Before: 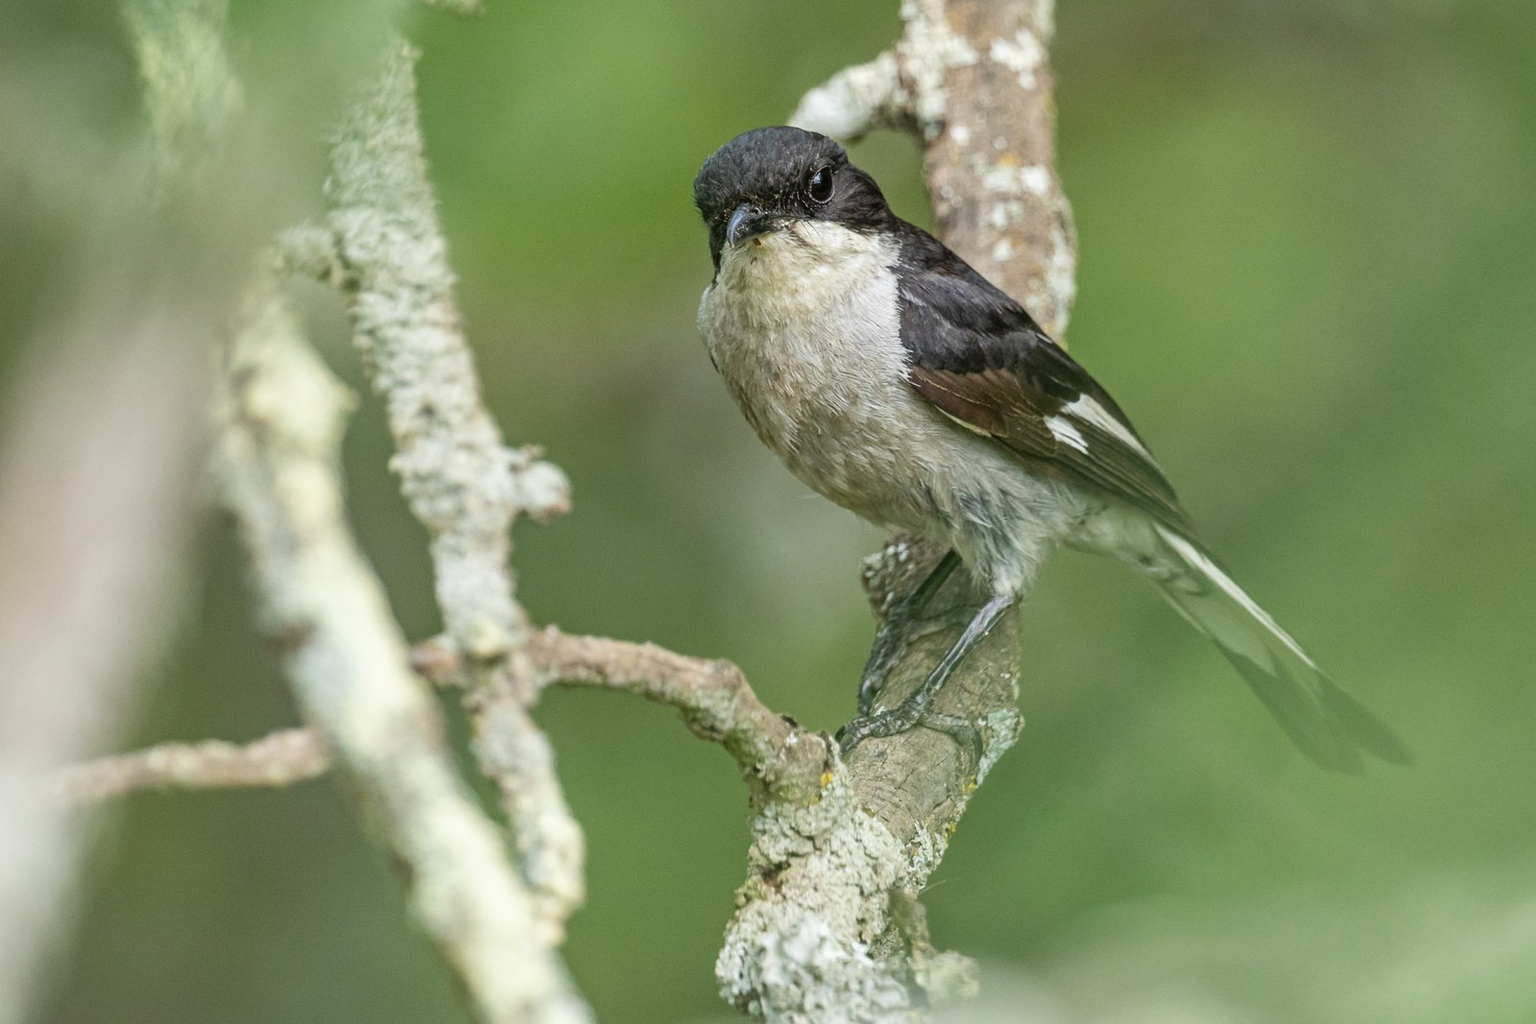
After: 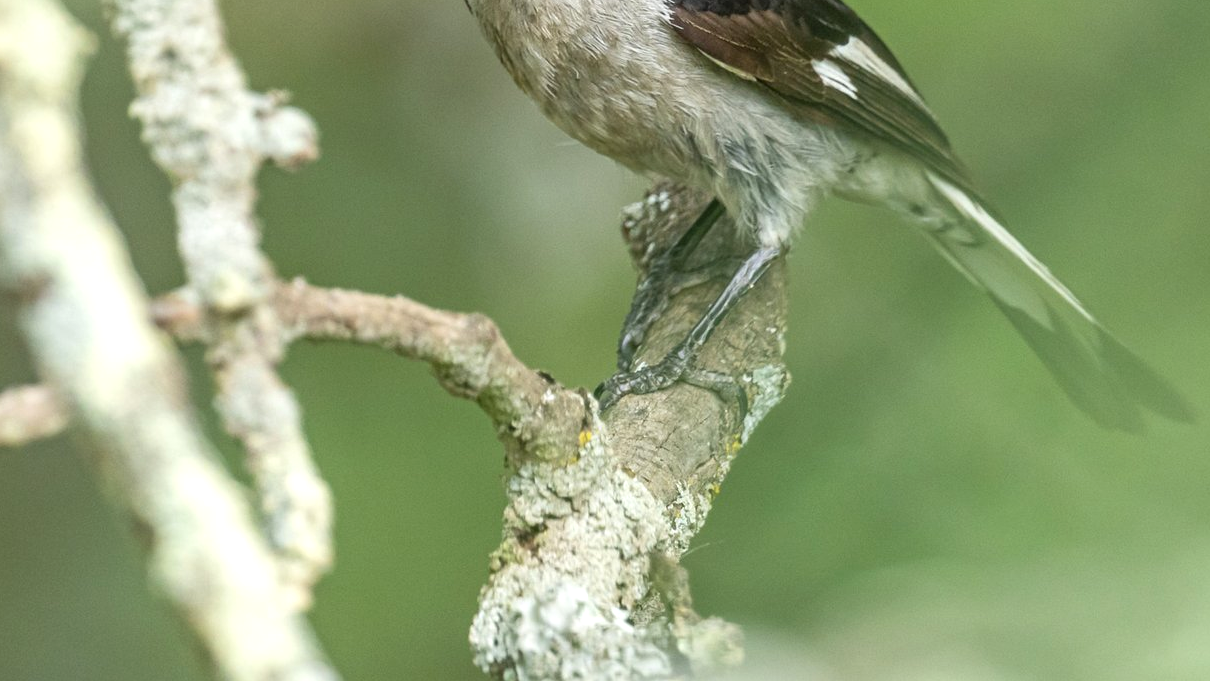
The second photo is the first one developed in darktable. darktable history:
tone equalizer: on, module defaults
exposure: exposure 0.29 EV, compensate highlight preservation false
crop and rotate: left 17.299%, top 35.115%, right 7.015%, bottom 1.024%
